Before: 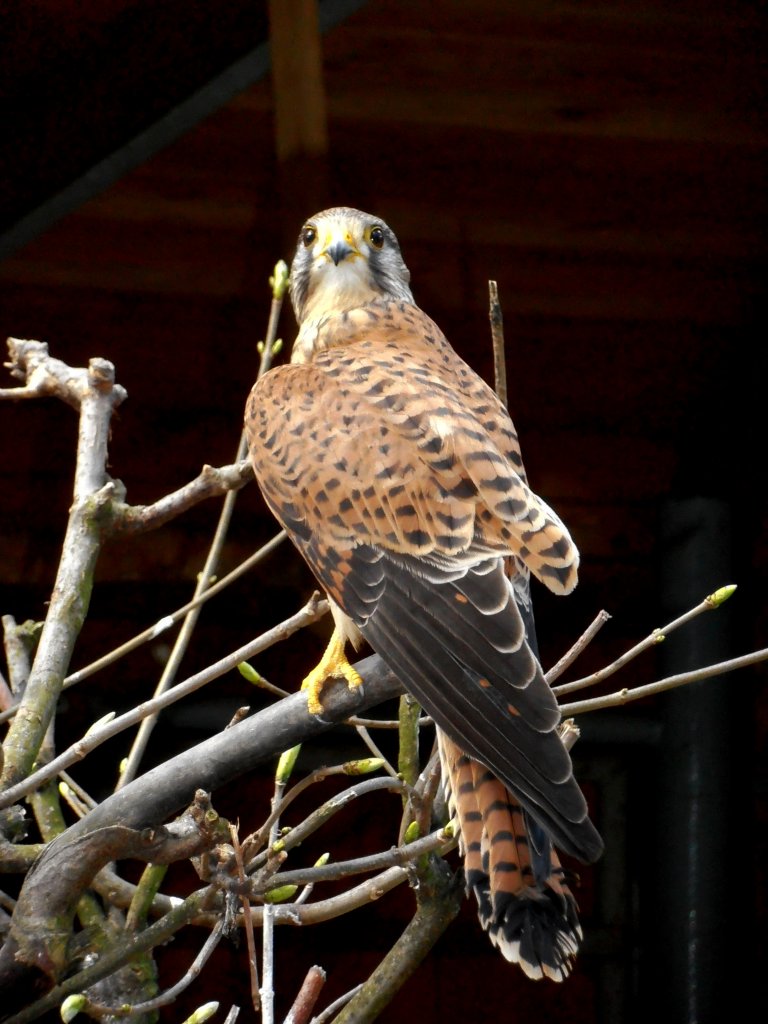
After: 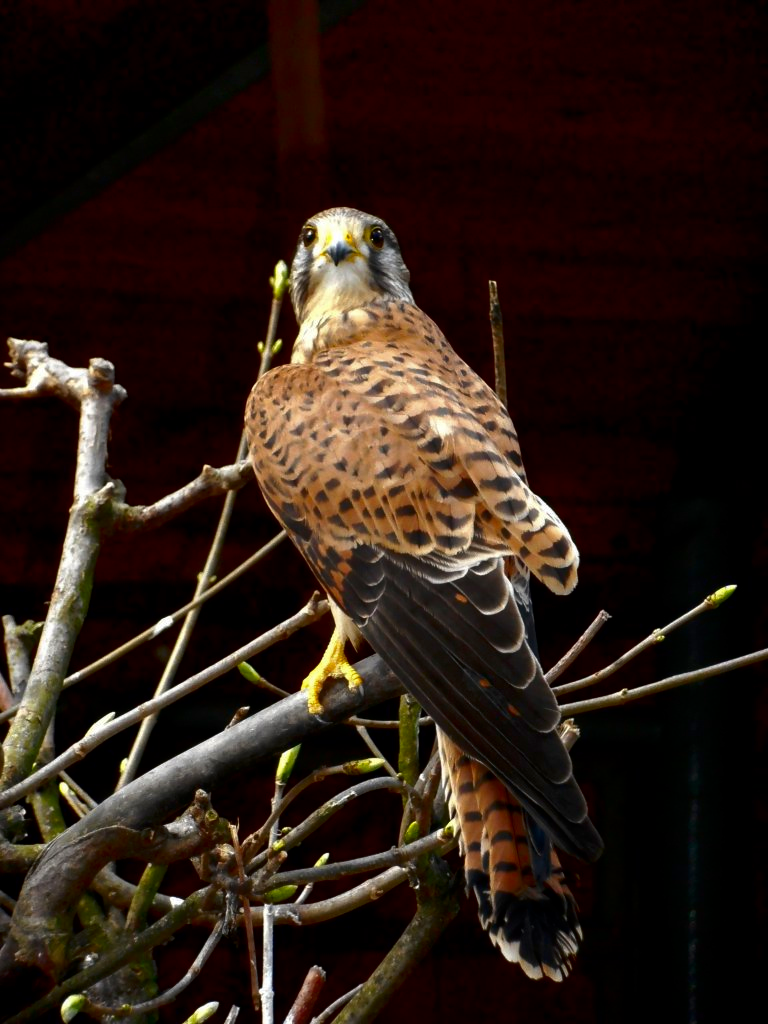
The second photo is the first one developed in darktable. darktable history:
contrast brightness saturation: brightness -0.25, saturation 0.202
